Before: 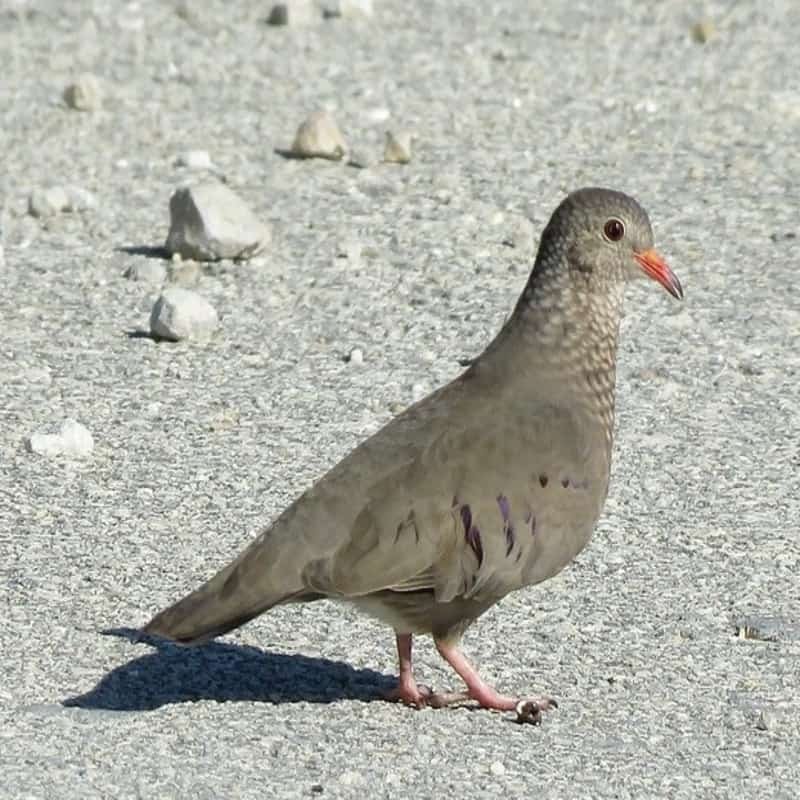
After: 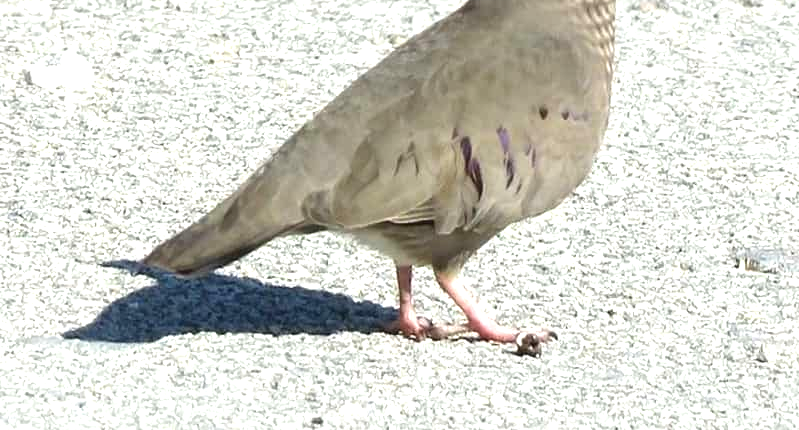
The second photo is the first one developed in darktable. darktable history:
exposure: black level correction 0, exposure 0.95 EV, compensate exposure bias true, compensate highlight preservation false
crop and rotate: top 46.237%
